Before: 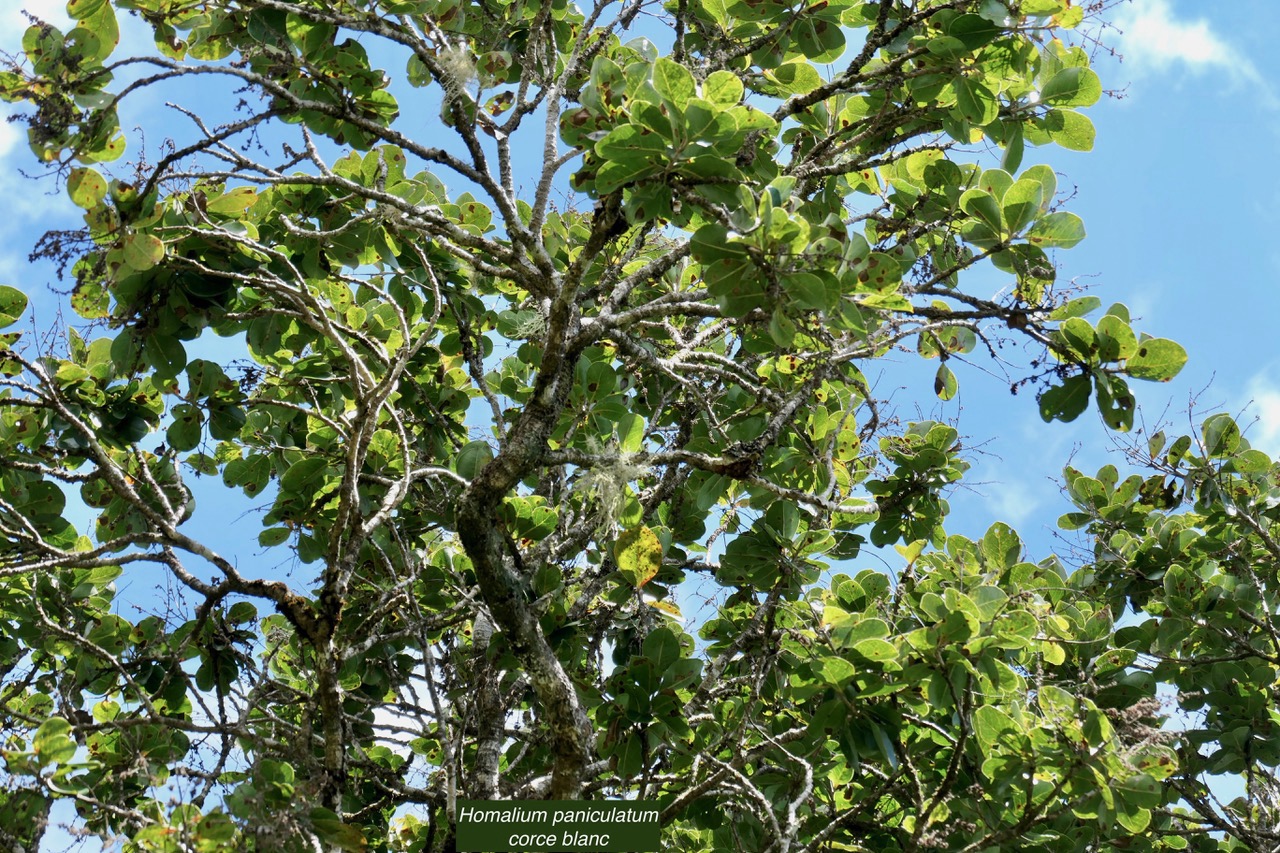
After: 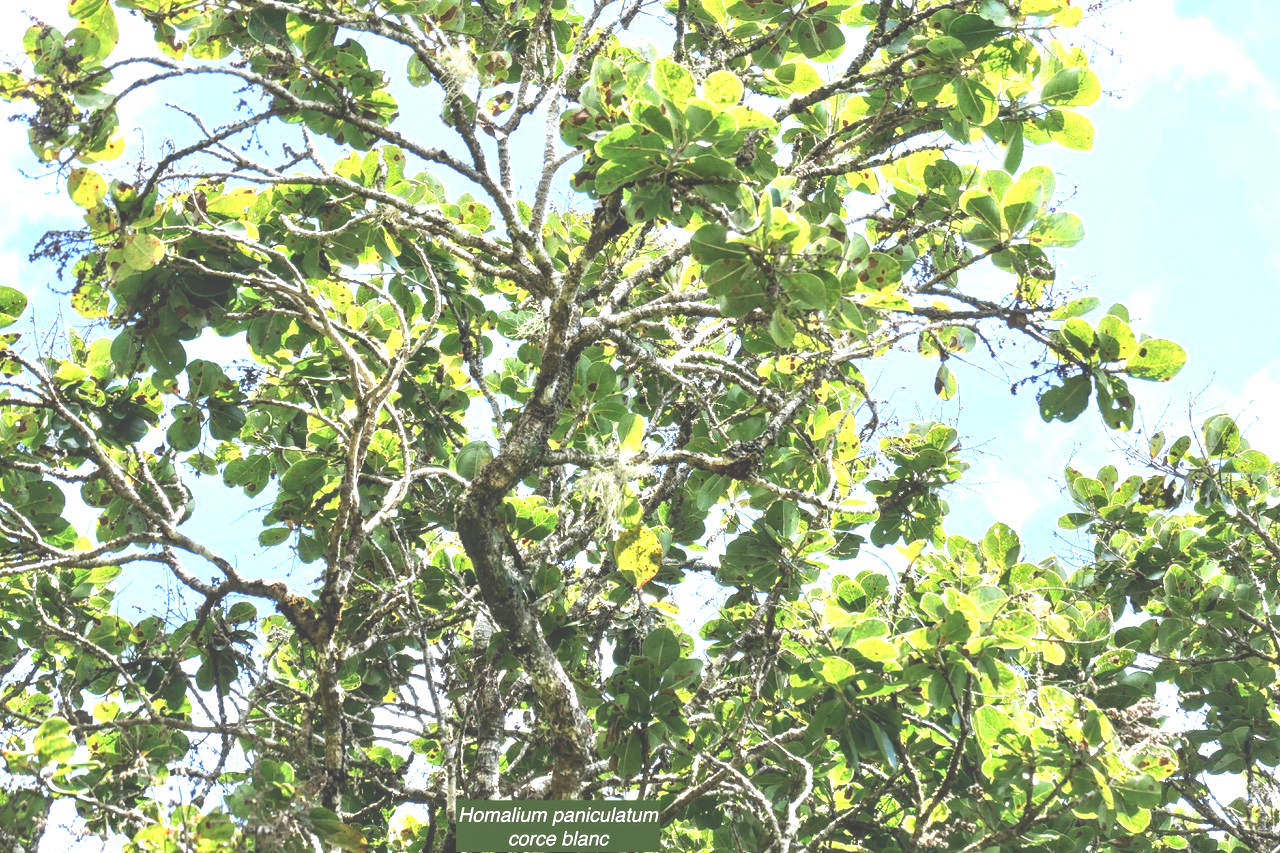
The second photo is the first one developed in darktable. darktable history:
exposure: black level correction -0.023, exposure 1.394 EV, compensate highlight preservation false
local contrast: on, module defaults
